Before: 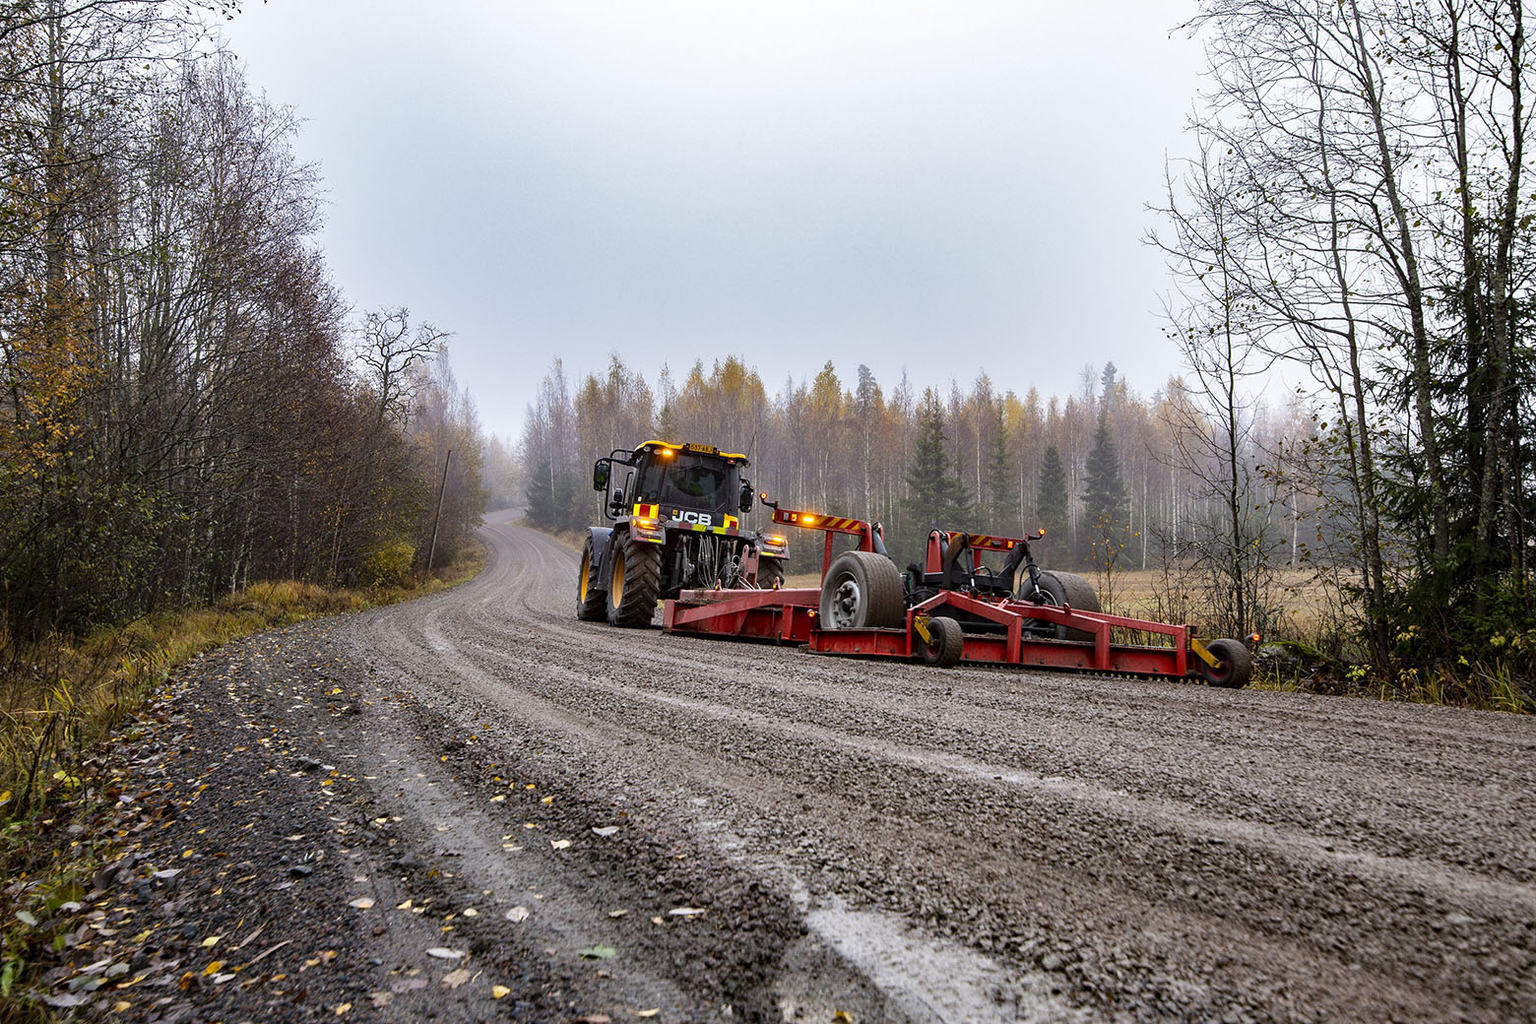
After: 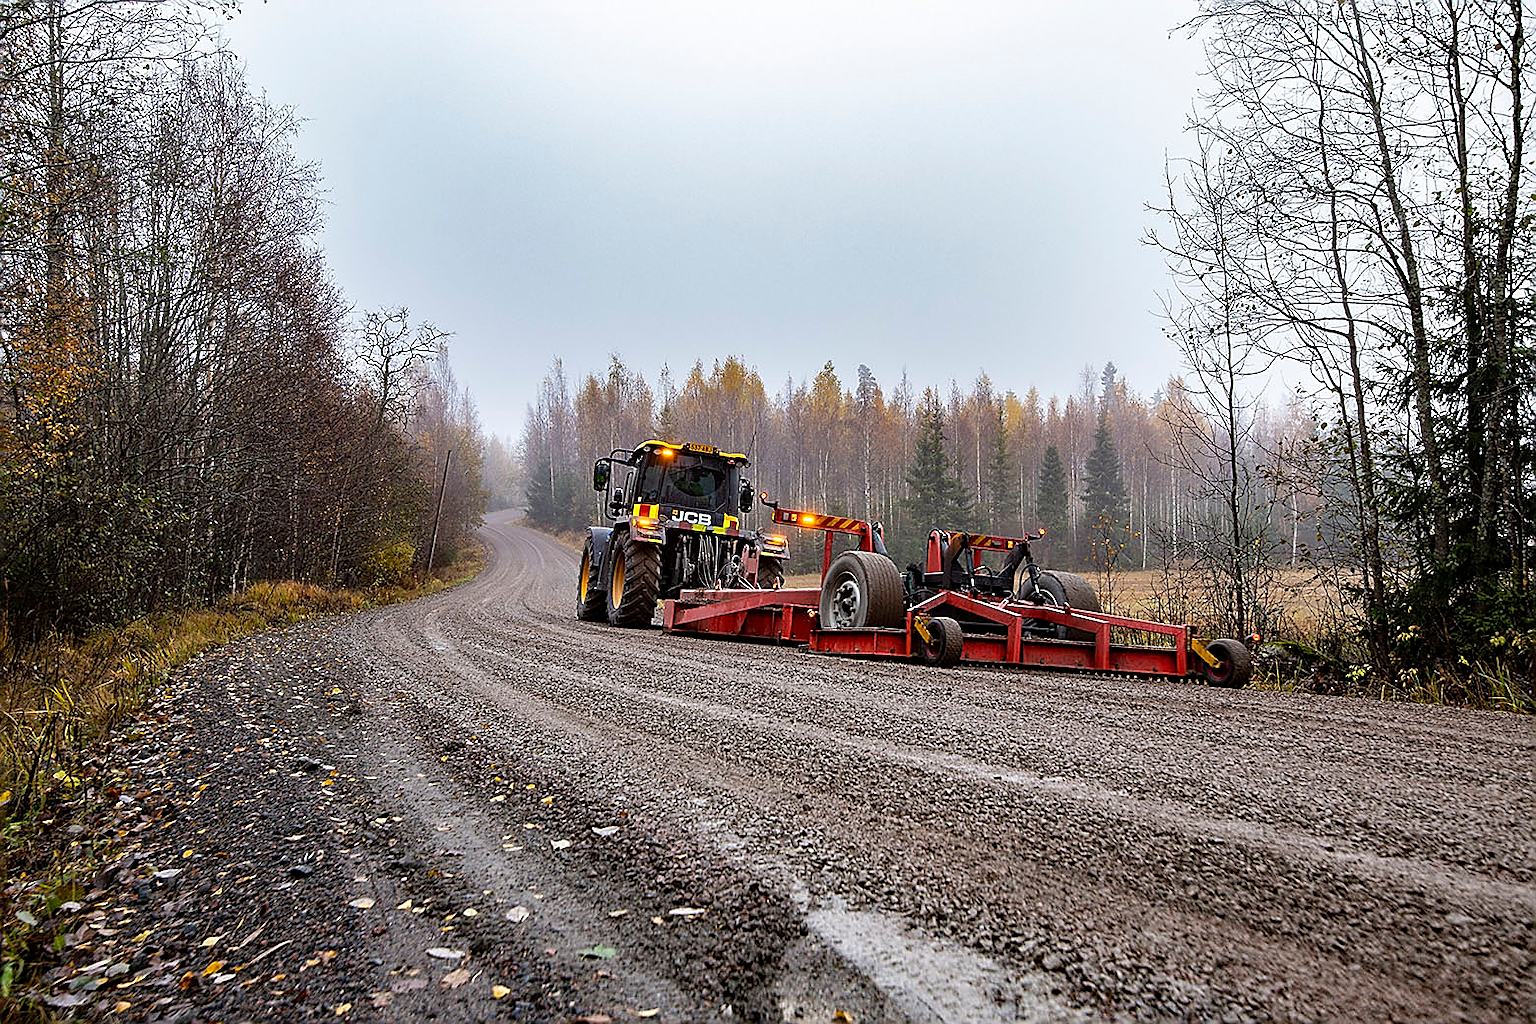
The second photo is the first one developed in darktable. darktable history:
sharpen: radius 1.399, amount 1.235, threshold 0.769
